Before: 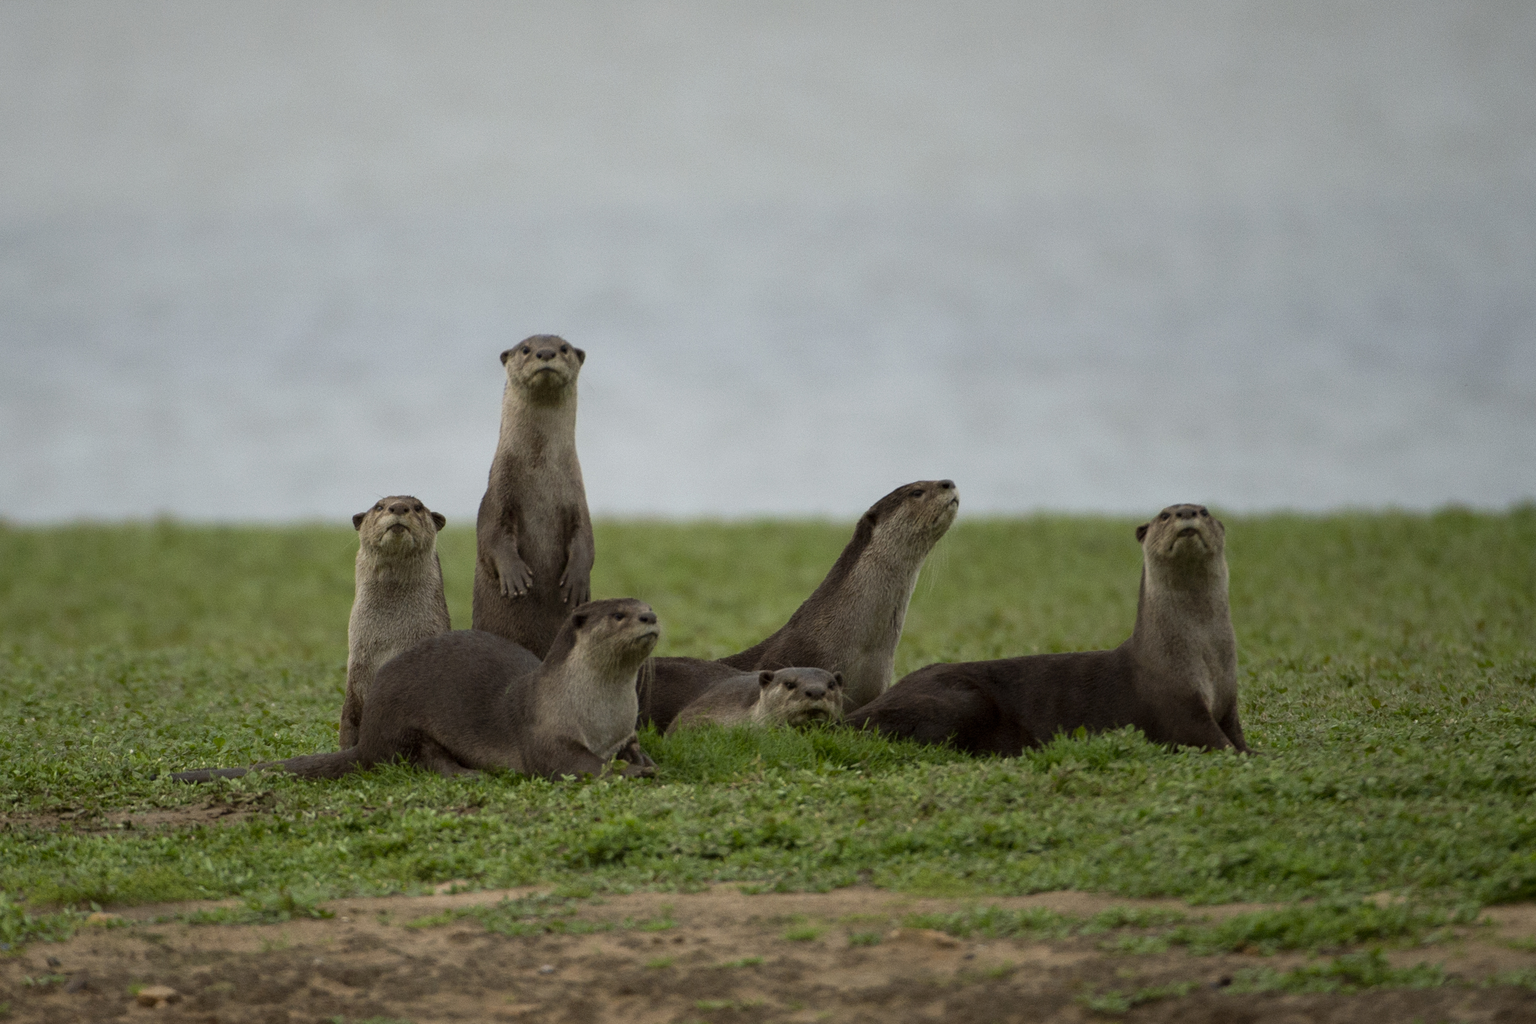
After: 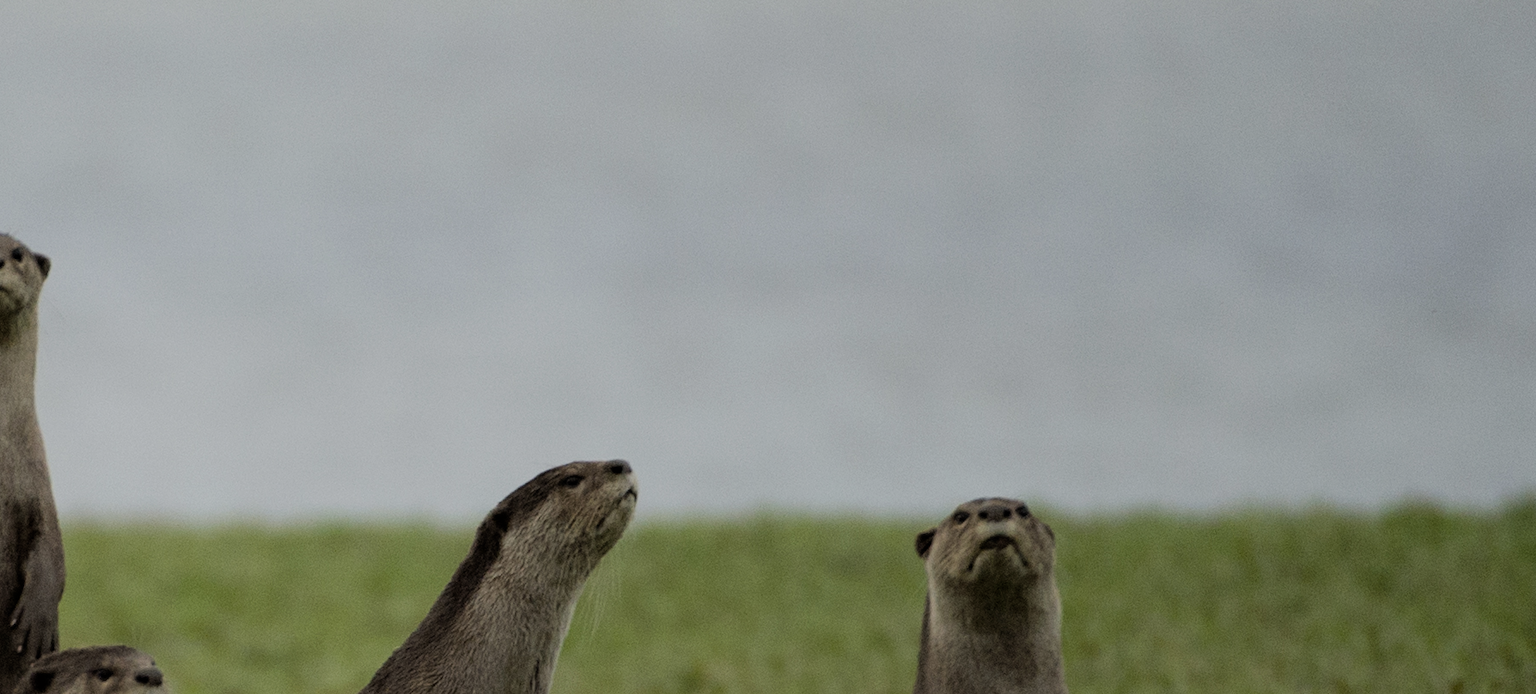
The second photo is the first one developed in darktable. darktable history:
filmic rgb: black relative exposure -6.68 EV, white relative exposure 4.56 EV, hardness 3.25
crop: left 36.005%, top 18.293%, right 0.31%, bottom 38.444%
